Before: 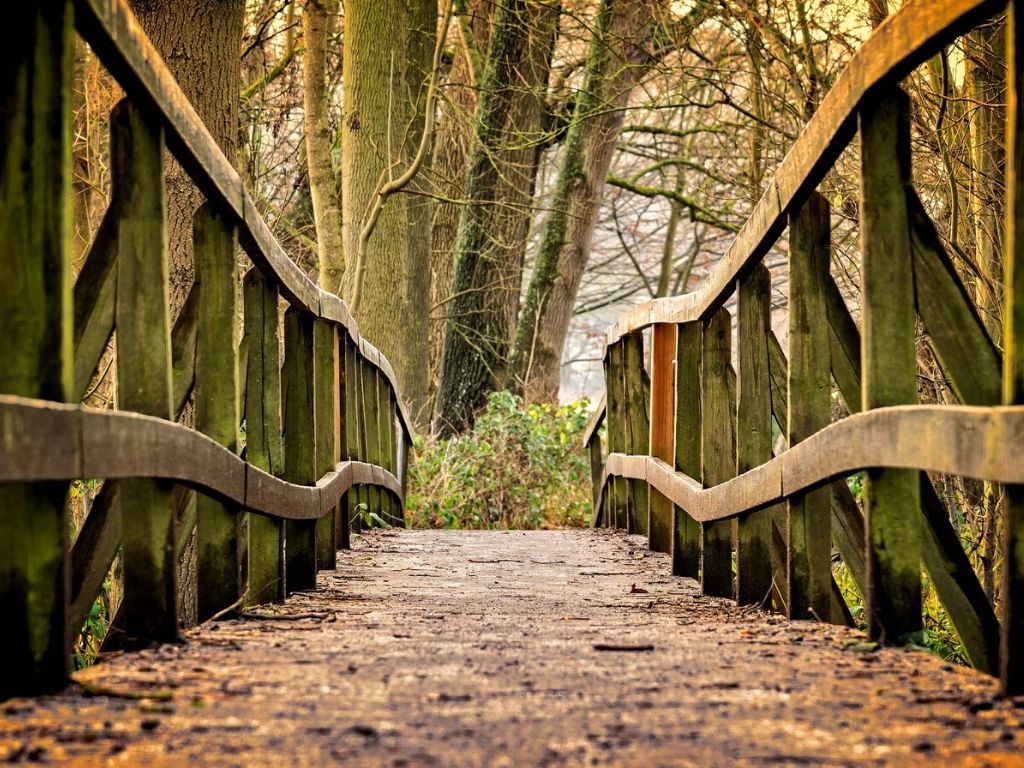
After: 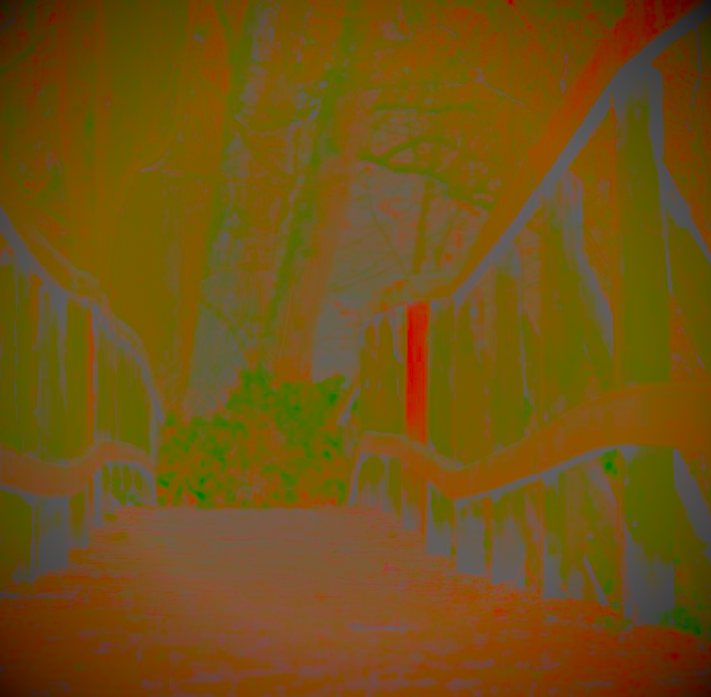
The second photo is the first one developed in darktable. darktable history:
contrast brightness saturation: contrast -0.983, brightness -0.161, saturation 0.752
vignetting: fall-off radius 63.73%, brightness -0.994, saturation 0.49
crop and rotate: left 24.167%, top 2.885%, right 6.334%, bottom 6.279%
shadows and highlights: shadows 40.15, highlights -59.74
